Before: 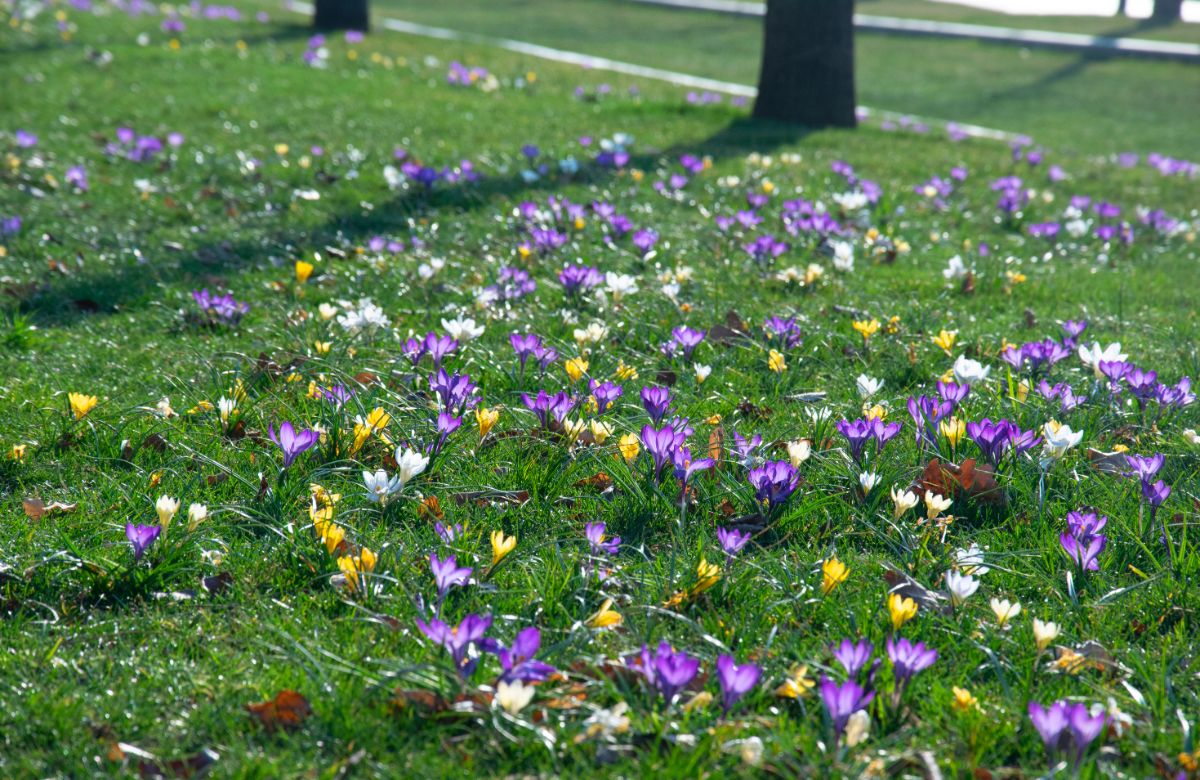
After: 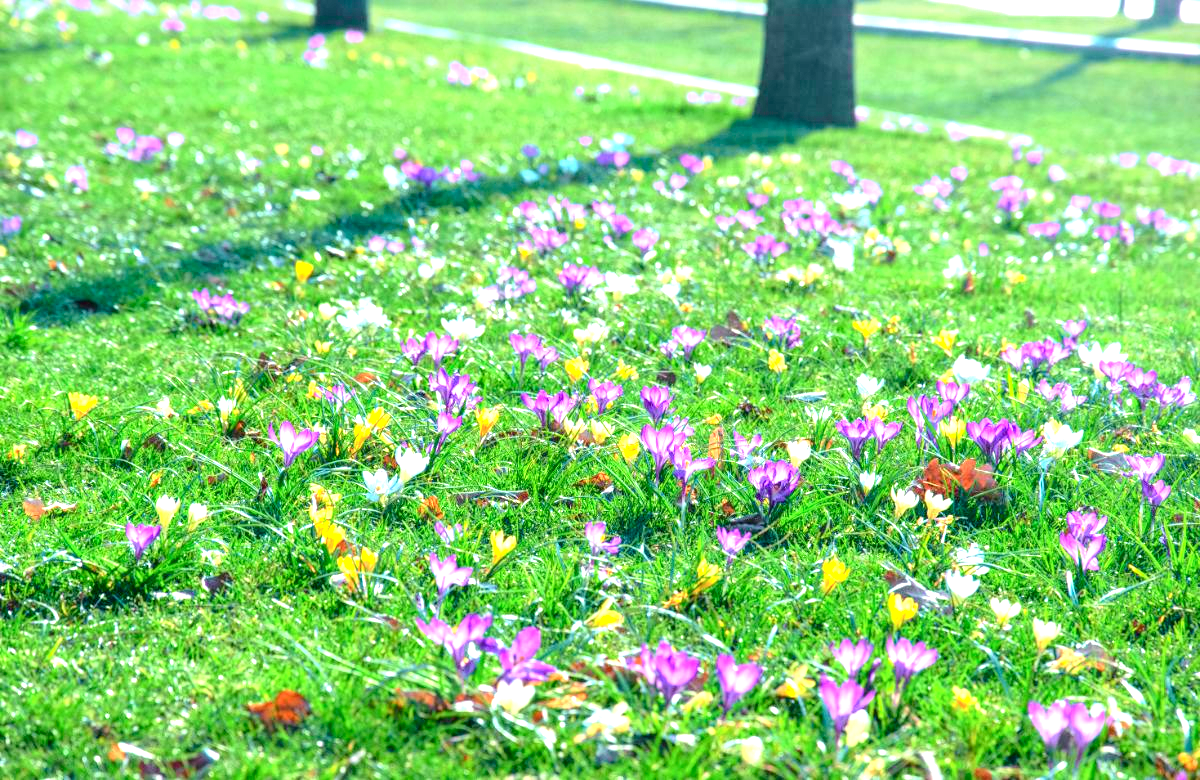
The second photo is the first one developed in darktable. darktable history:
tone curve: curves: ch0 [(0, 0) (0.051, 0.047) (0.102, 0.099) (0.228, 0.275) (0.432, 0.535) (0.695, 0.778) (0.908, 0.946) (1, 1)]; ch1 [(0, 0) (0.339, 0.298) (0.402, 0.363) (0.453, 0.413) (0.485, 0.469) (0.494, 0.493) (0.504, 0.501) (0.525, 0.534) (0.563, 0.595) (0.597, 0.638) (1, 1)]; ch2 [(0, 0) (0.48, 0.48) (0.504, 0.5) (0.539, 0.554) (0.59, 0.63) (0.642, 0.684) (0.824, 0.815) (1, 1)], color space Lab, independent channels, preserve colors none
exposure: black level correction 0, exposure 1.466 EV, compensate highlight preservation false
contrast brightness saturation: contrast 0.036, saturation 0.068
local contrast: on, module defaults
